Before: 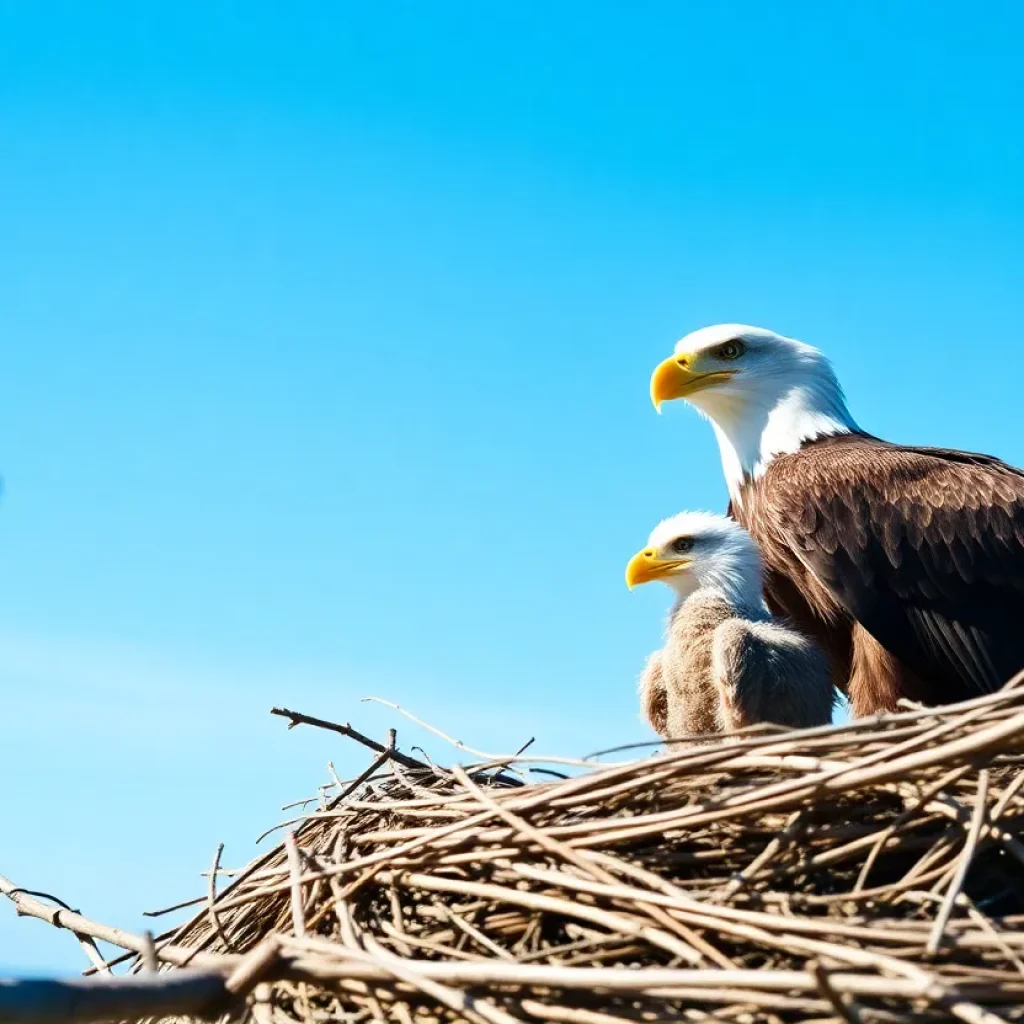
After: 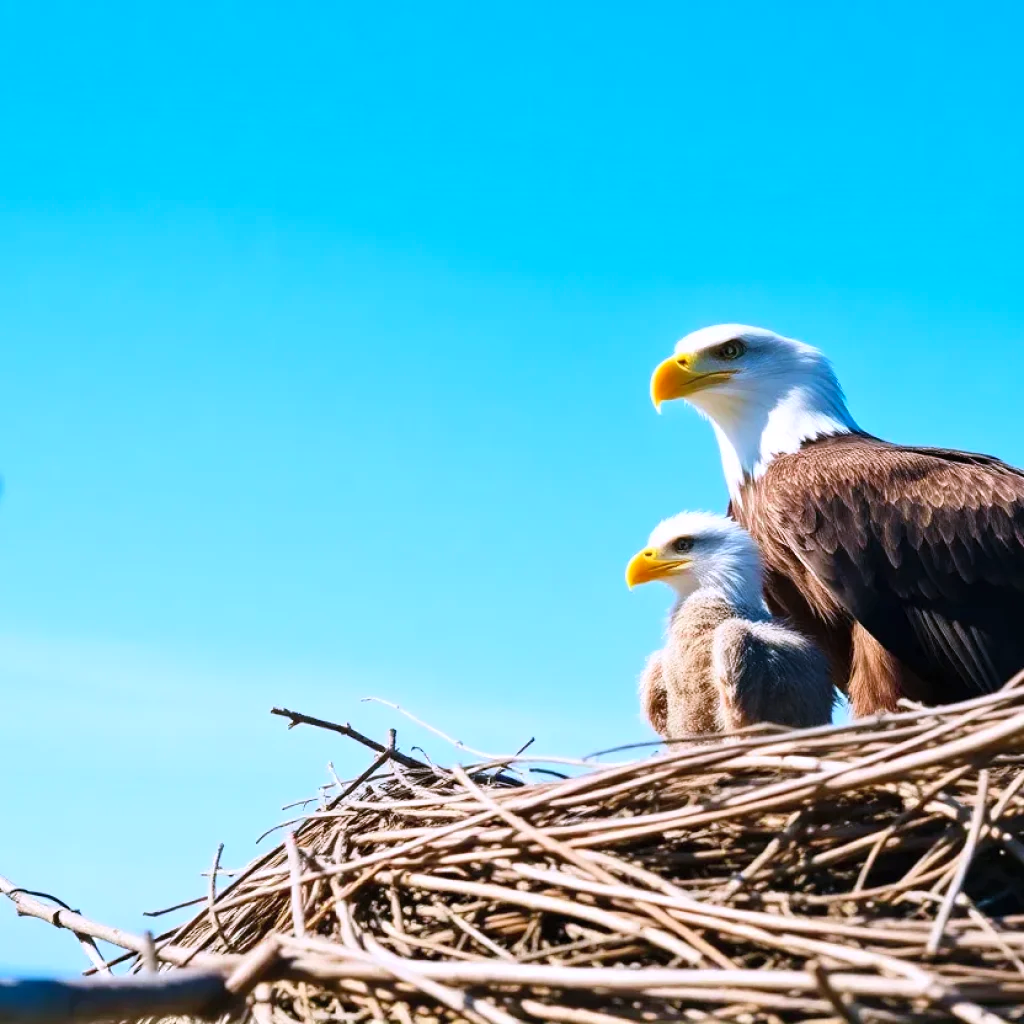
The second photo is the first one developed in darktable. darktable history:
white balance: red 1.004, blue 1.096
contrast brightness saturation: contrast 0.03, brightness 0.06, saturation 0.13
